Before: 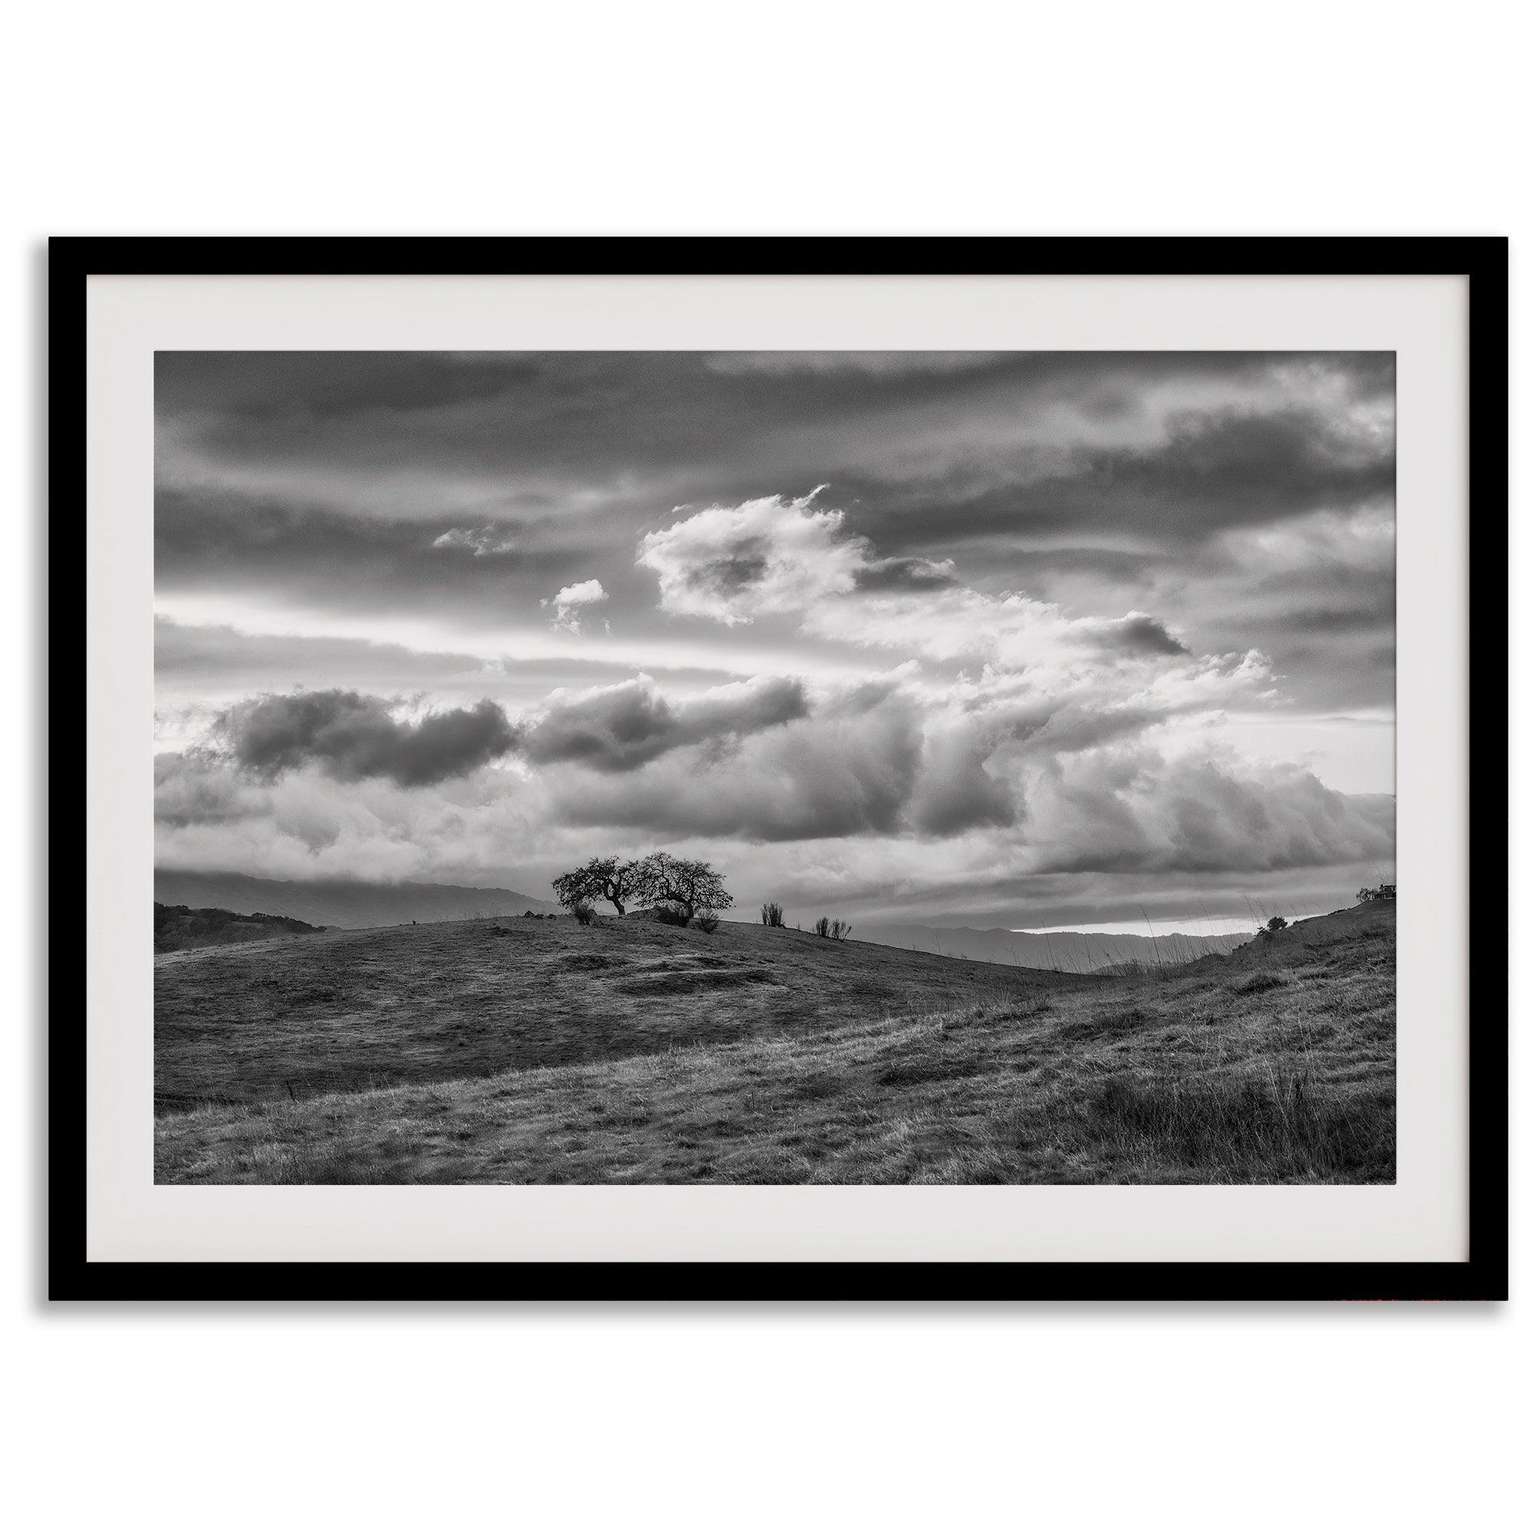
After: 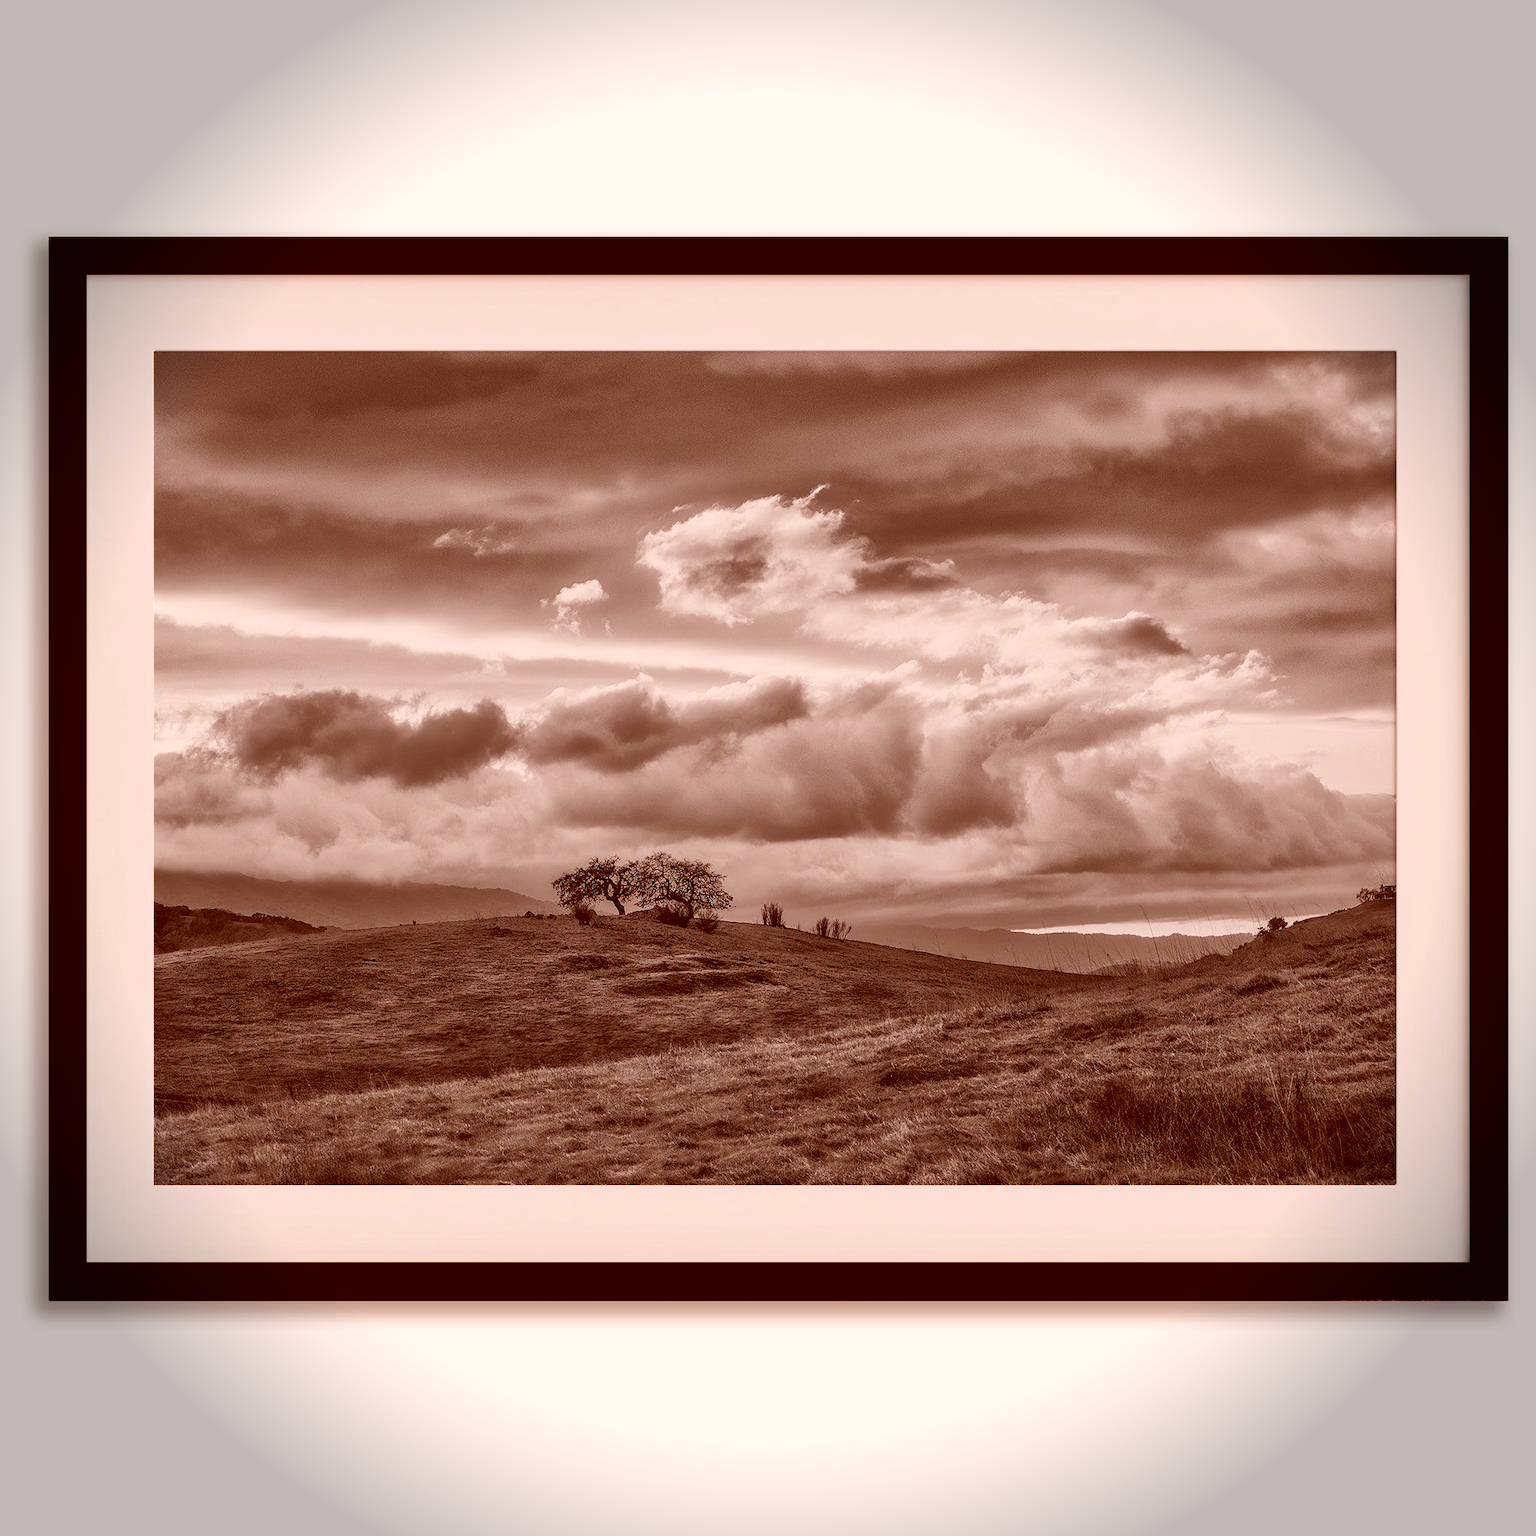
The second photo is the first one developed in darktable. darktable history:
color balance rgb: shadows lift › chroma 0.871%, shadows lift › hue 115.5°, perceptual saturation grading › global saturation 29.435%, global vibrance 15.072%
color correction: highlights a* 9.26, highlights b* 8.65, shadows a* 39.94, shadows b* 39.98, saturation 0.788
haze removal: strength 0.491, distance 0.423, compatibility mode true, adaptive false
exposure: compensate highlight preservation false
vignetting: fall-off start 87.98%, fall-off radius 23.88%
